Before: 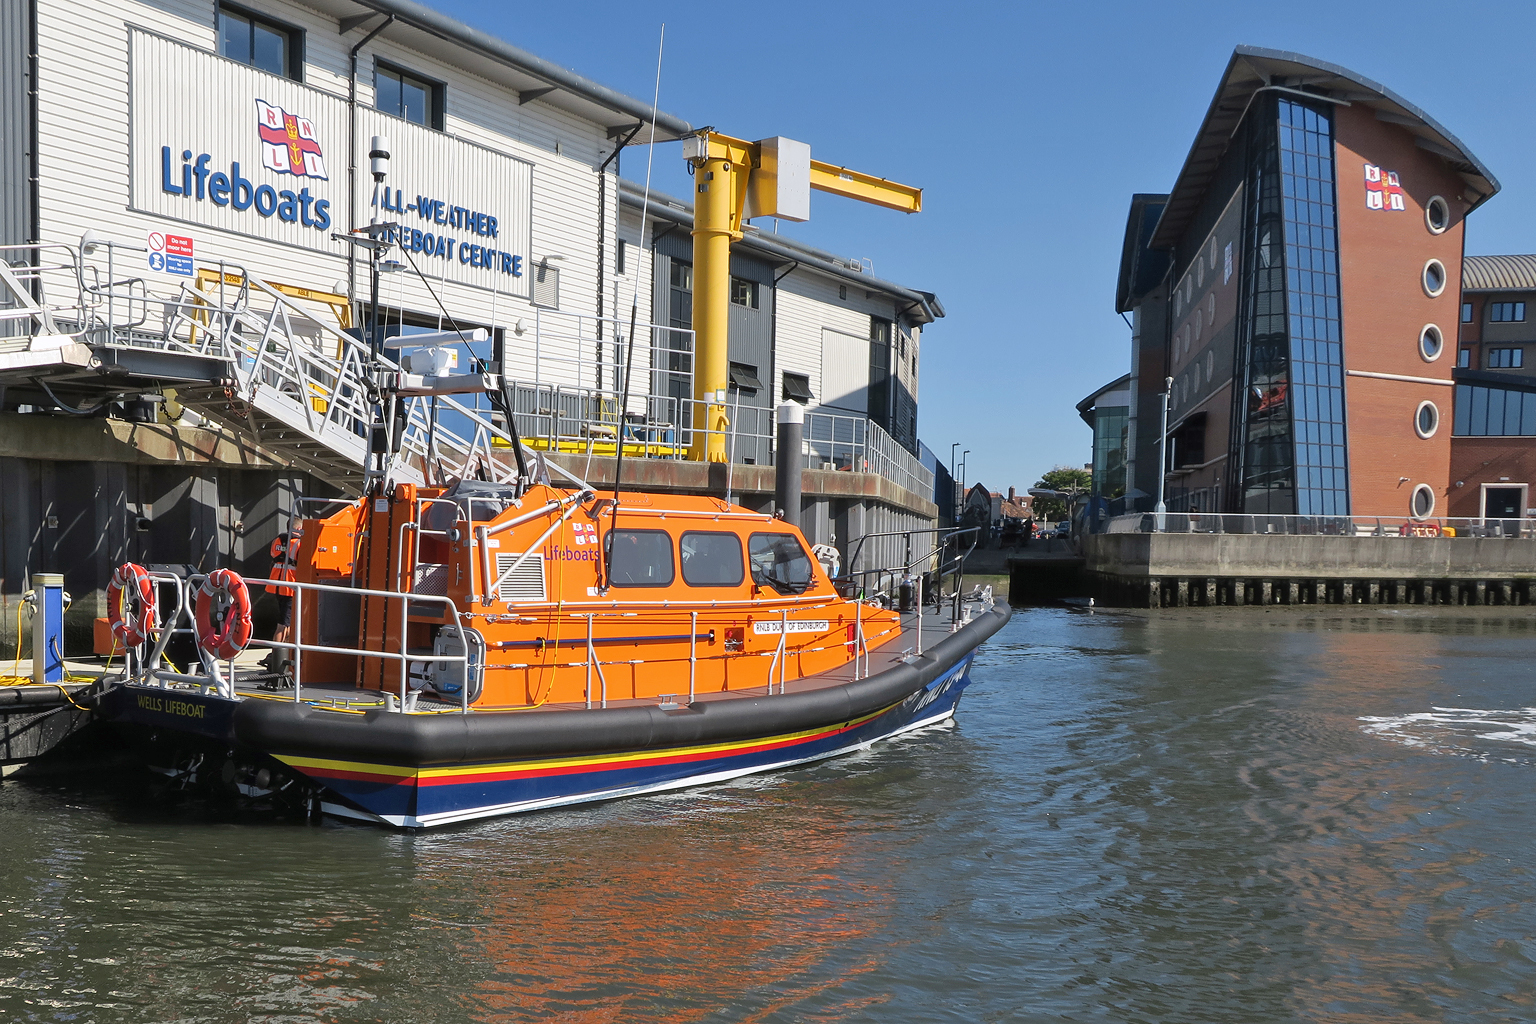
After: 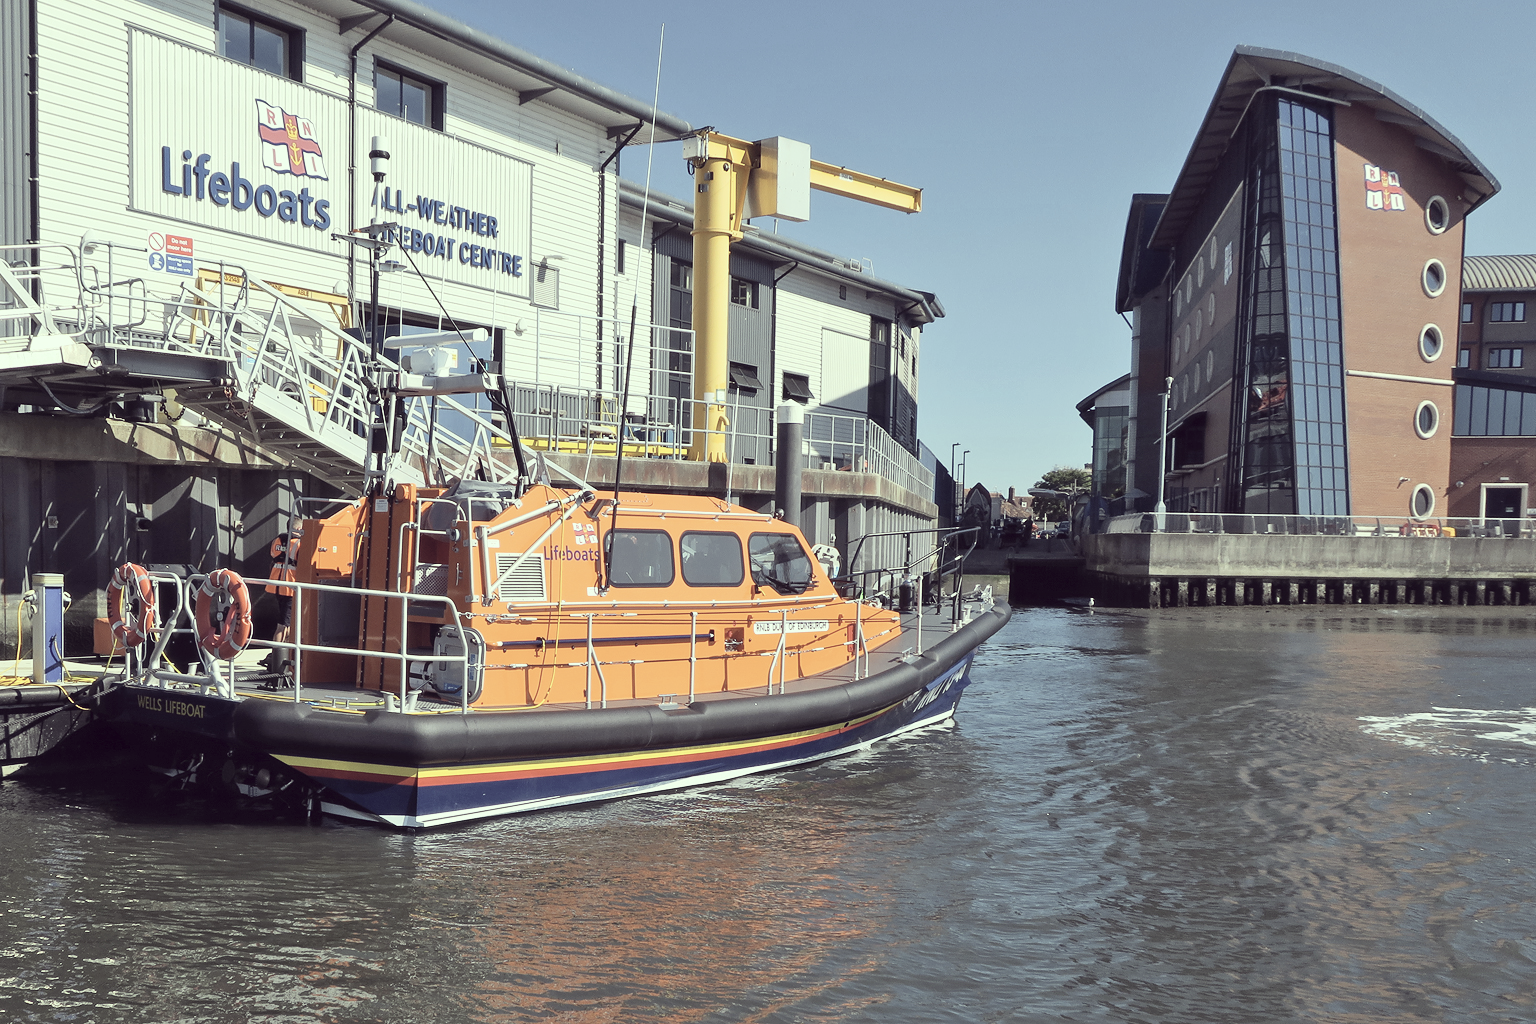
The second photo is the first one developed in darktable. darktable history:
contrast brightness saturation: contrast 0.2, brightness 0.16, saturation 0.22
color correction: highlights a* -20.17, highlights b* 20.27, shadows a* 20.03, shadows b* -20.46, saturation 0.43
